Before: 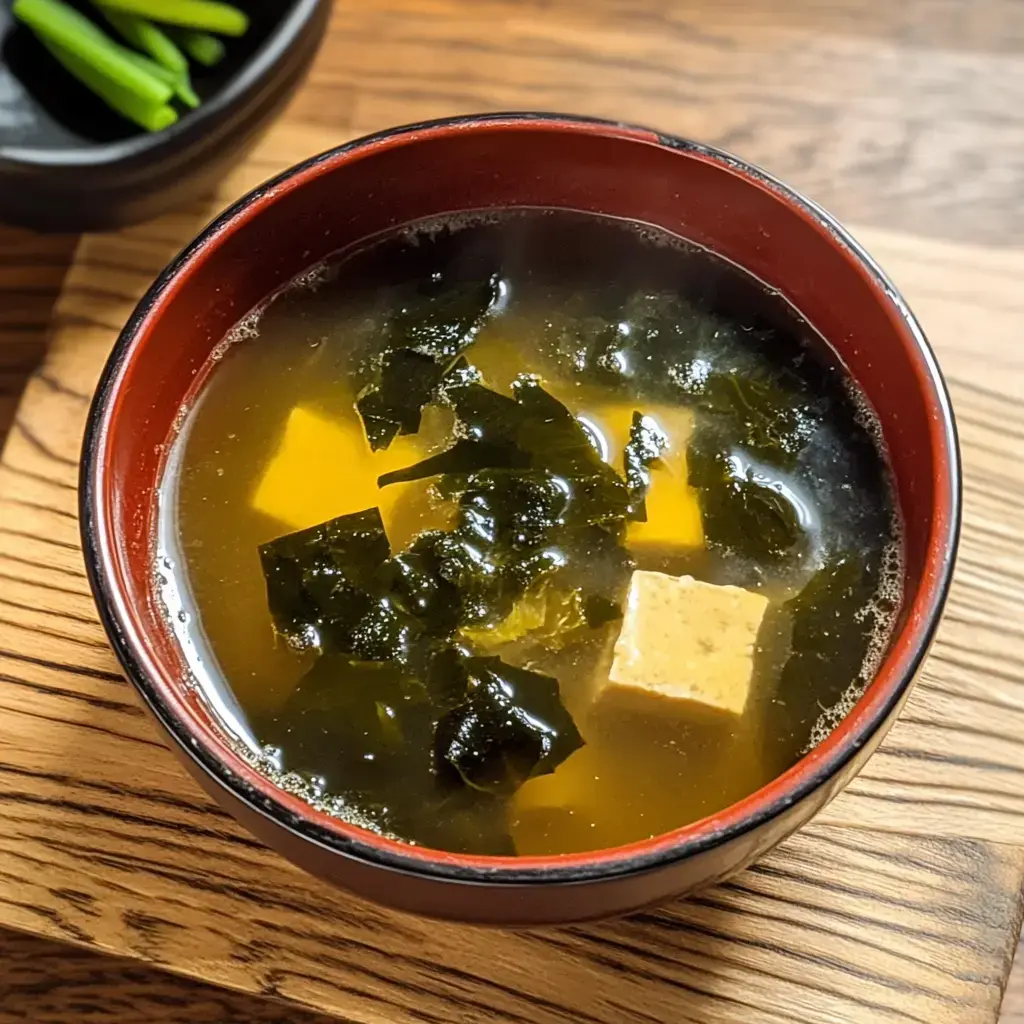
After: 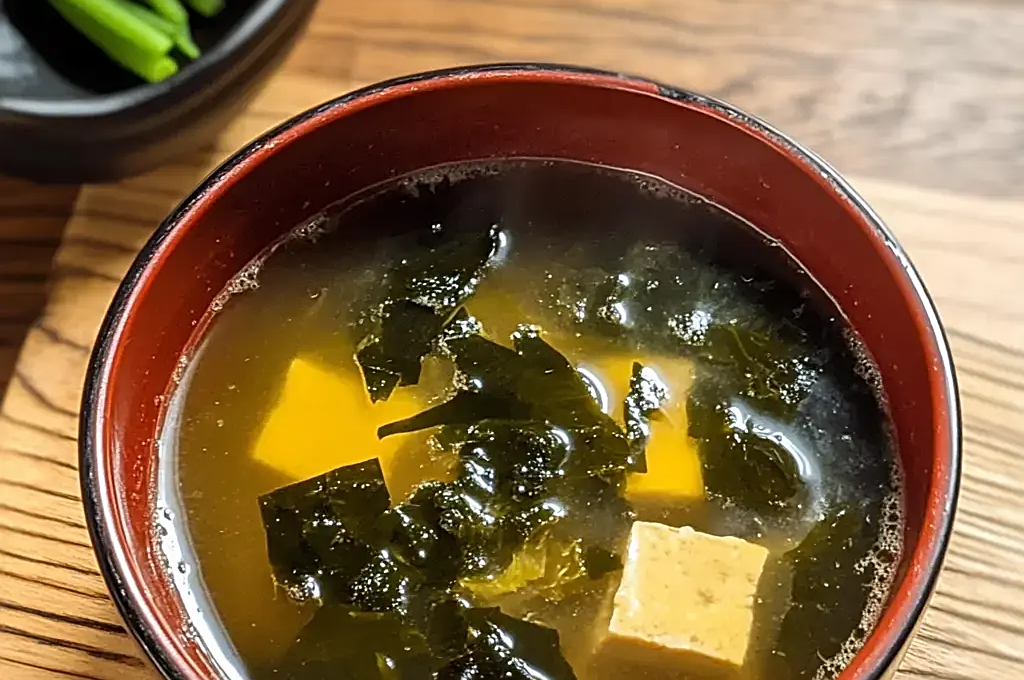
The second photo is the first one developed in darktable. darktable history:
crop and rotate: top 4.82%, bottom 28.755%
sharpen: on, module defaults
